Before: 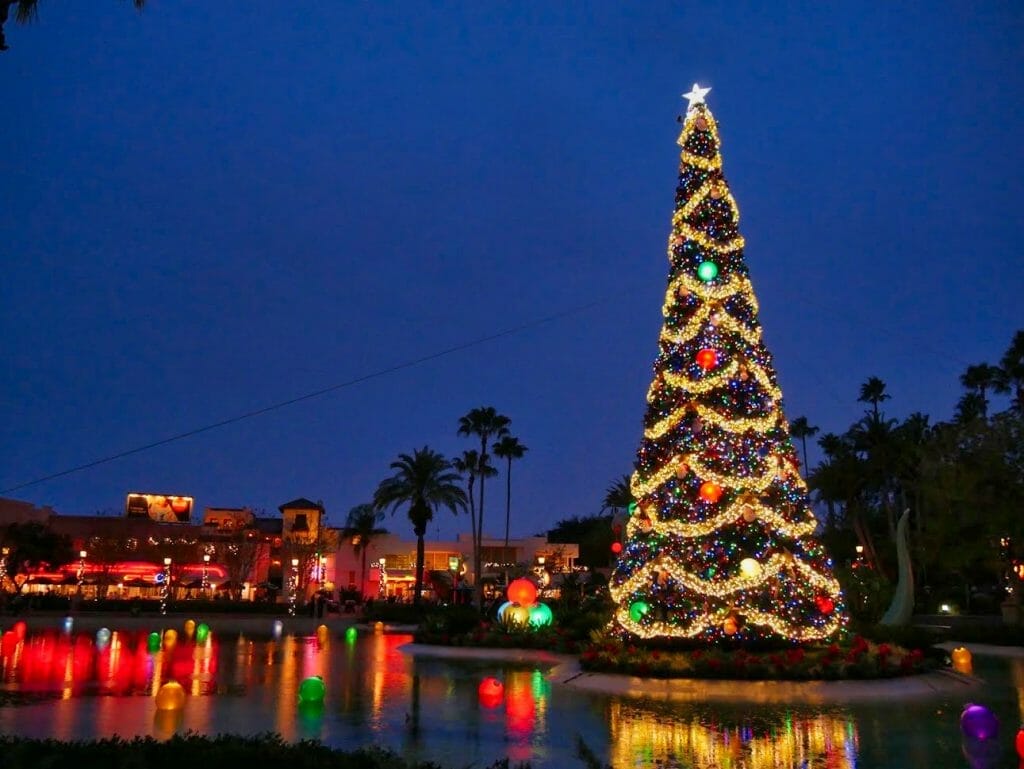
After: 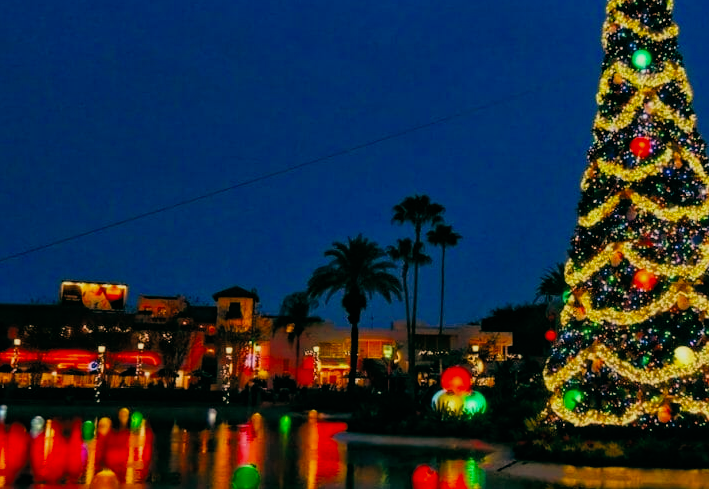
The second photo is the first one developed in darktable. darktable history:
haze removal: adaptive false
color balance: lift [1.005, 0.99, 1.007, 1.01], gamma [1, 1.034, 1.032, 0.966], gain [0.873, 1.055, 1.067, 0.933]
filmic rgb: black relative exposure -7.75 EV, white relative exposure 4.4 EV, threshold 3 EV, target black luminance 0%, hardness 3.76, latitude 50.51%, contrast 1.074, highlights saturation mix 10%, shadows ↔ highlights balance -0.22%, color science v4 (2020), enable highlight reconstruction true
crop: left 6.488%, top 27.668%, right 24.183%, bottom 8.656%
